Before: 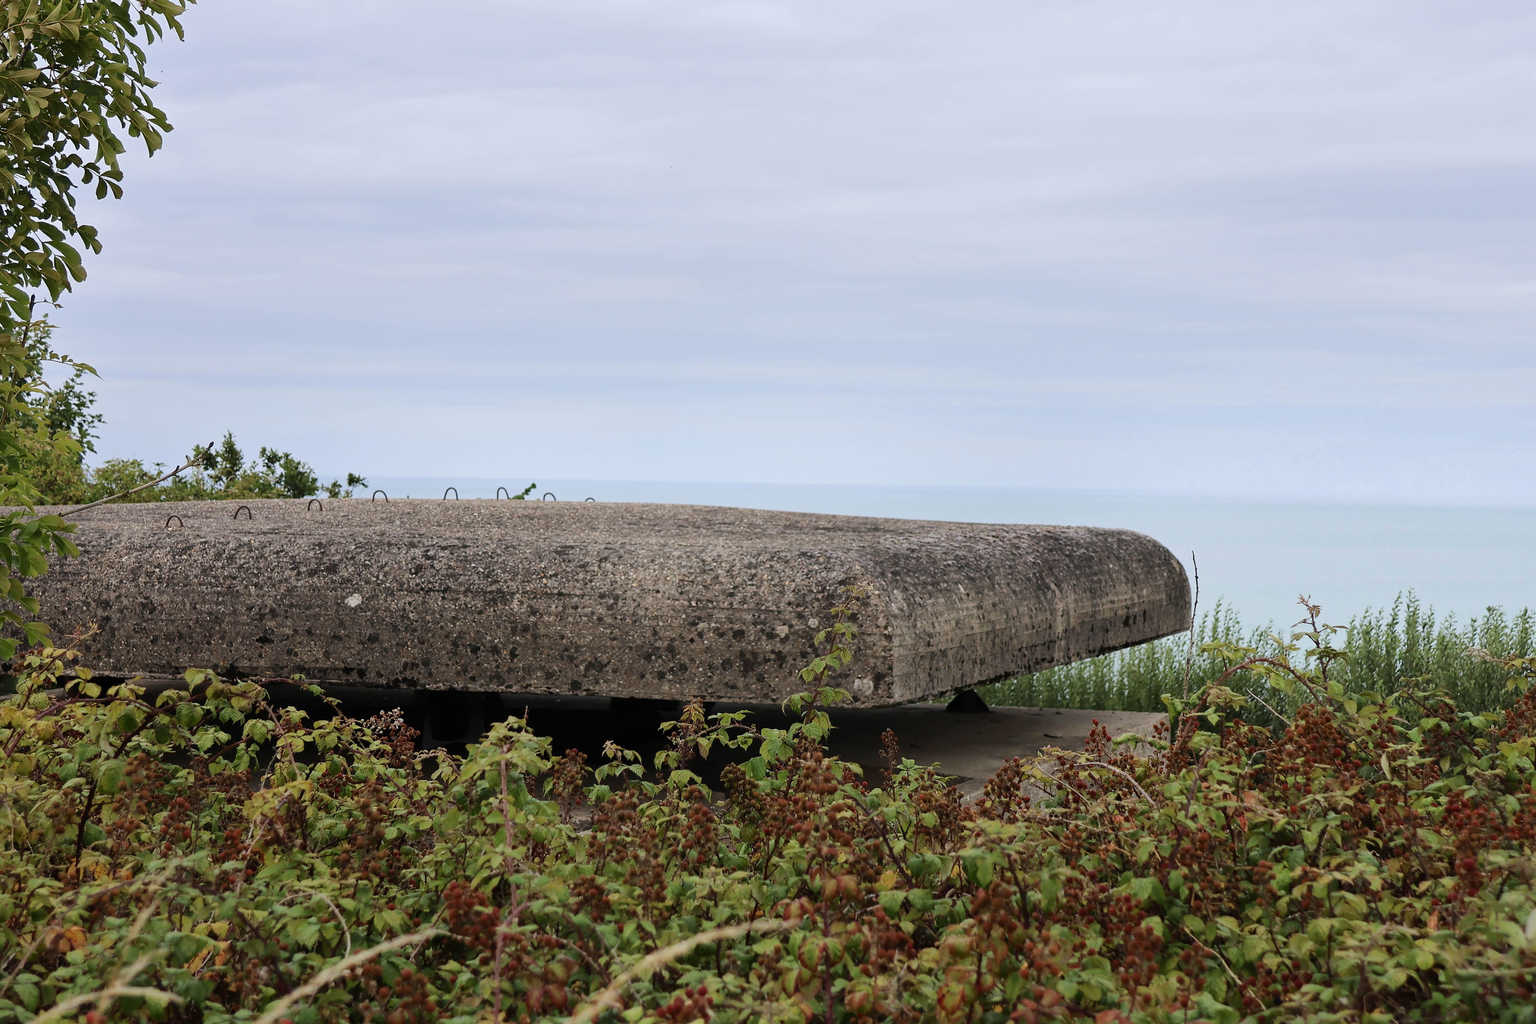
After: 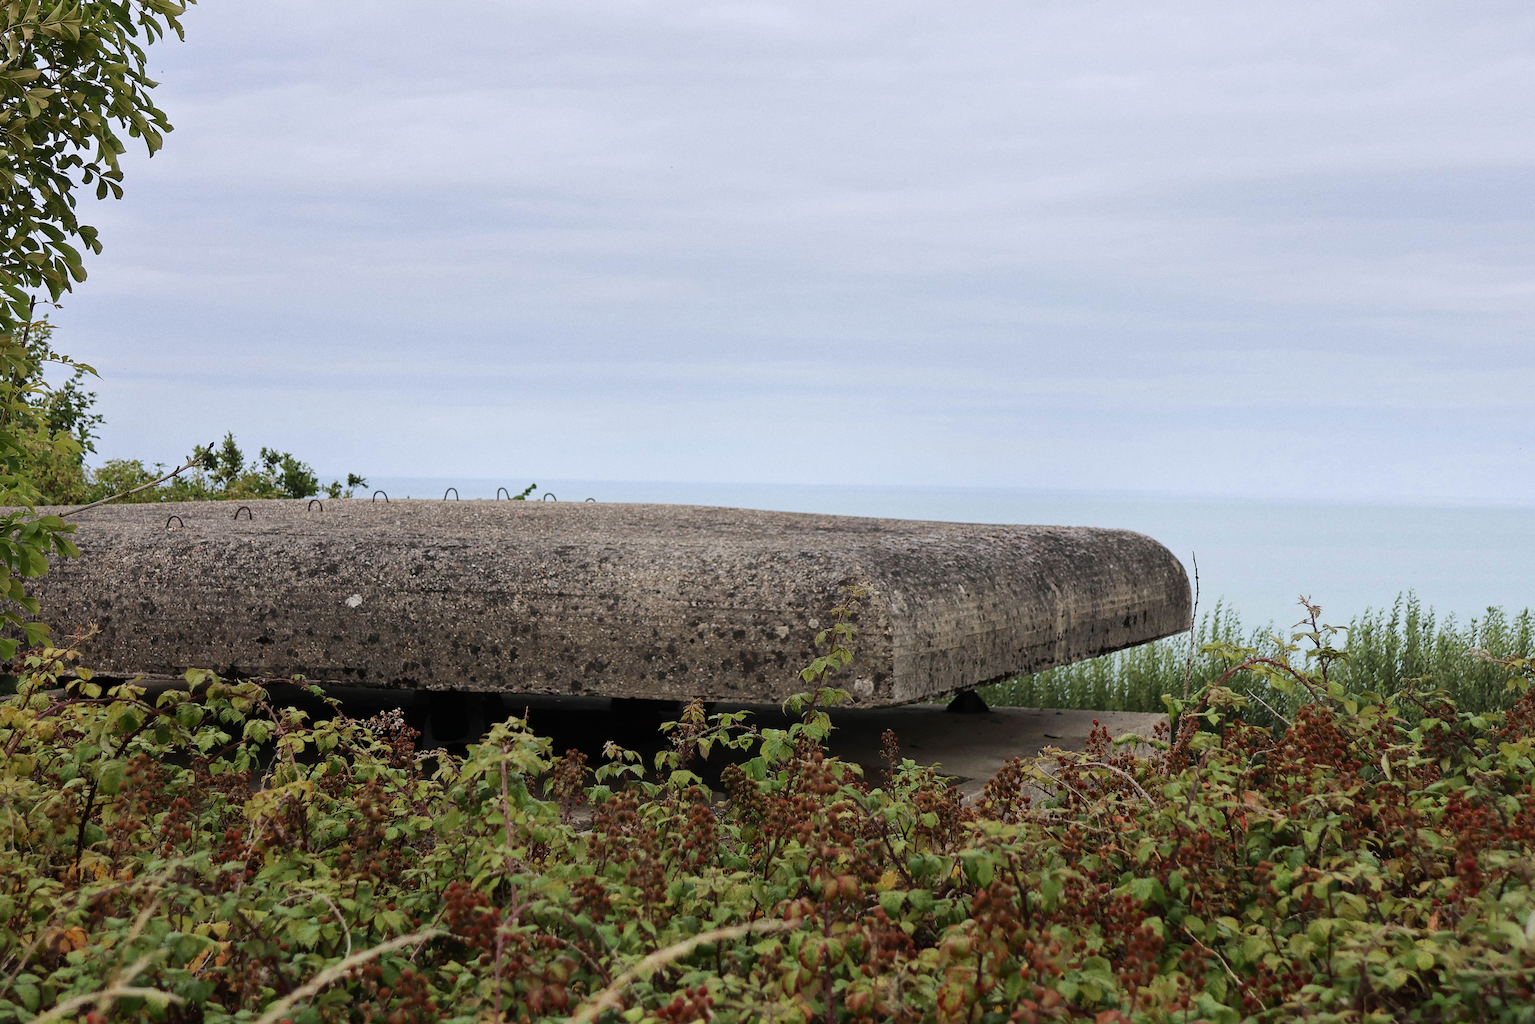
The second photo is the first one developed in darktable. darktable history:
grain: coarseness 0.09 ISO
levels: mode automatic
